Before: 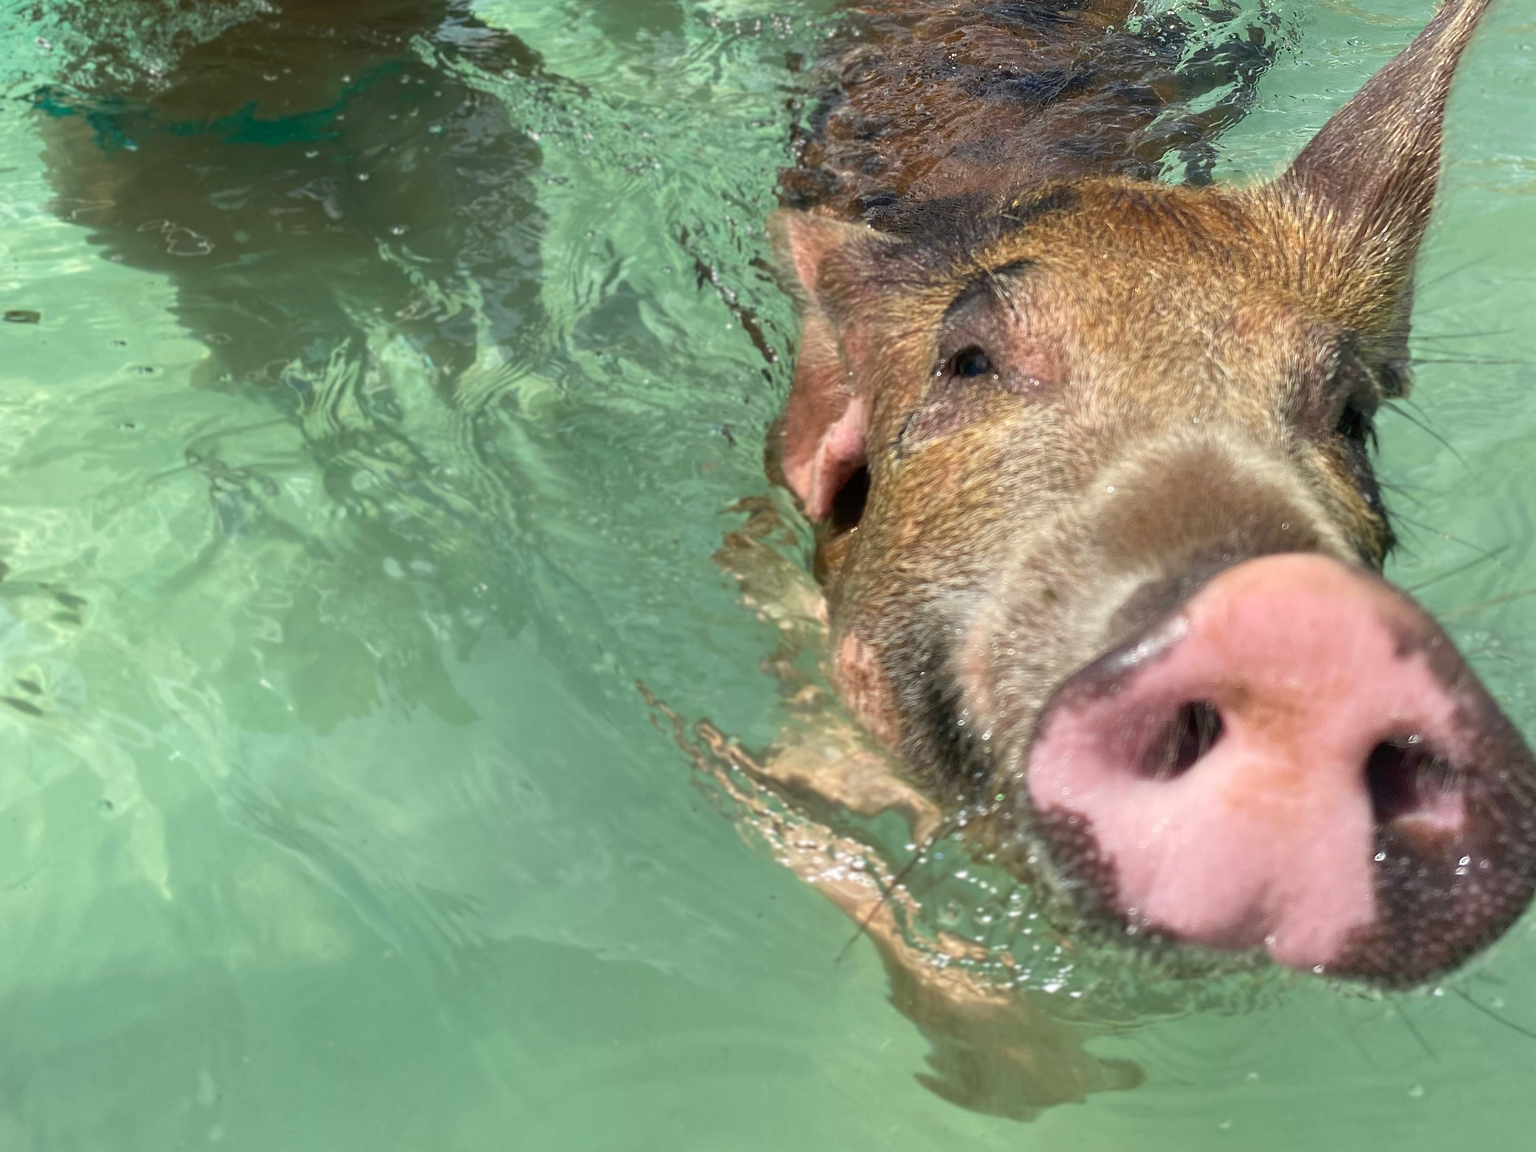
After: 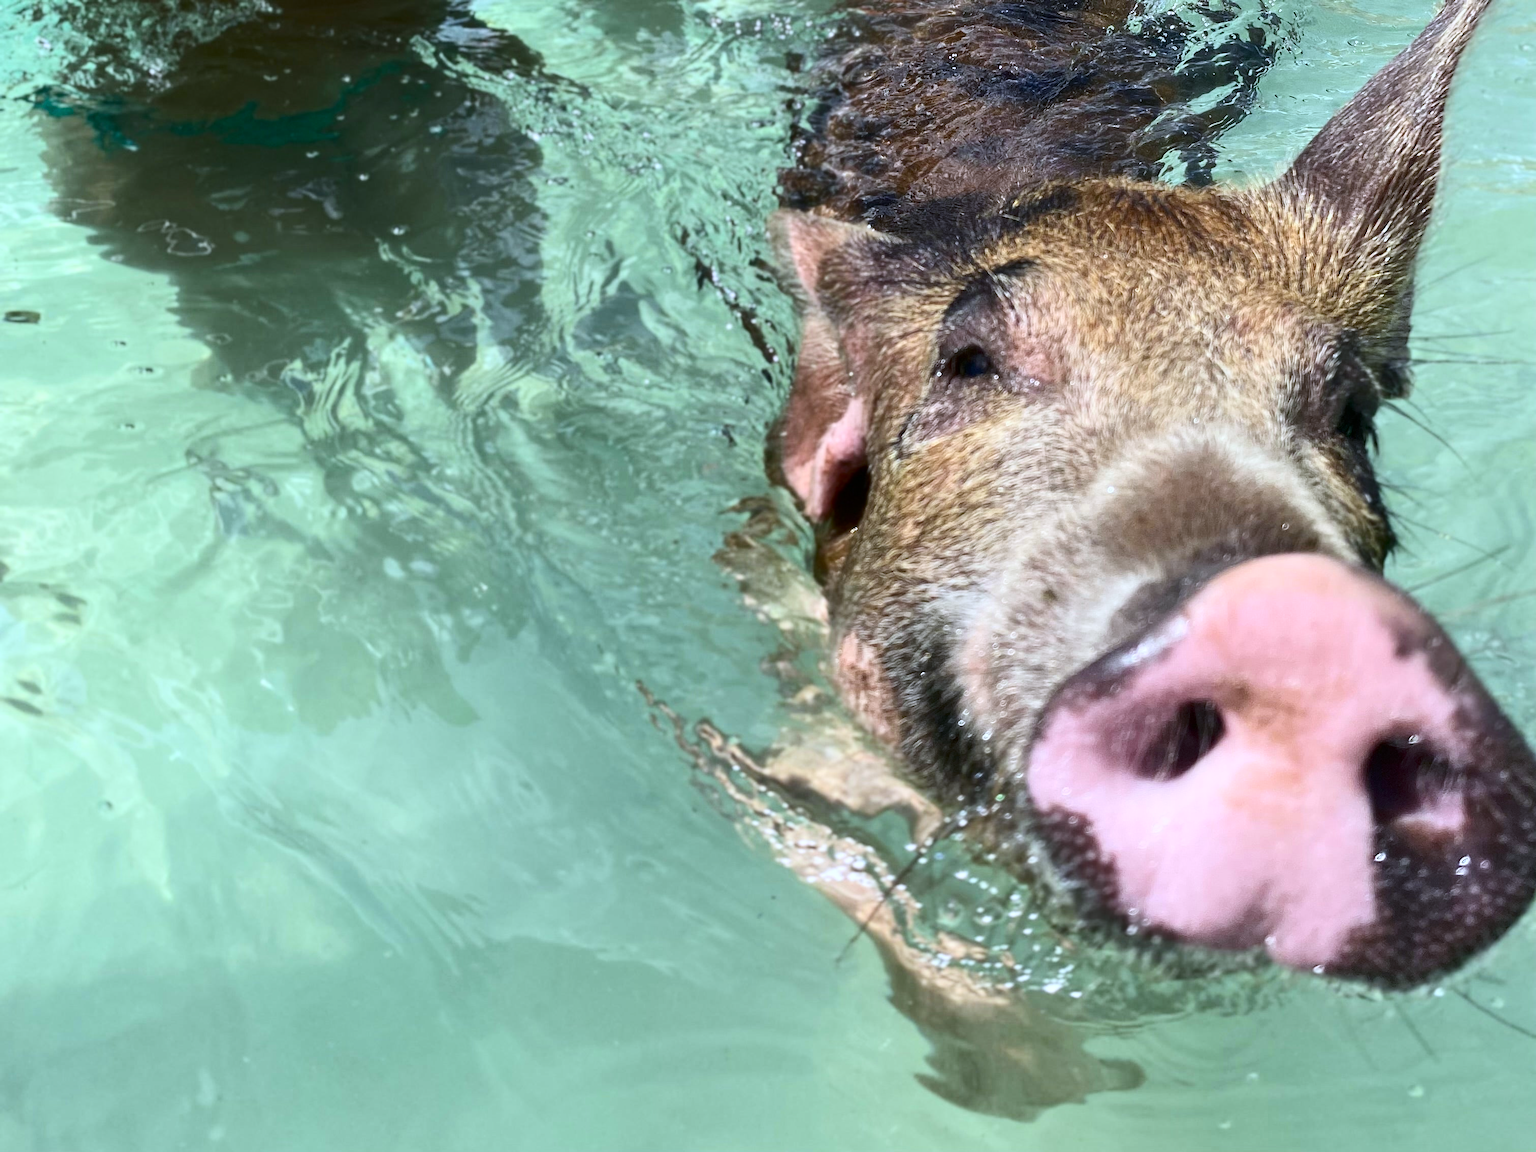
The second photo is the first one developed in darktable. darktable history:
contrast brightness saturation: contrast 0.28
white balance: red 0.948, green 1.02, blue 1.176
